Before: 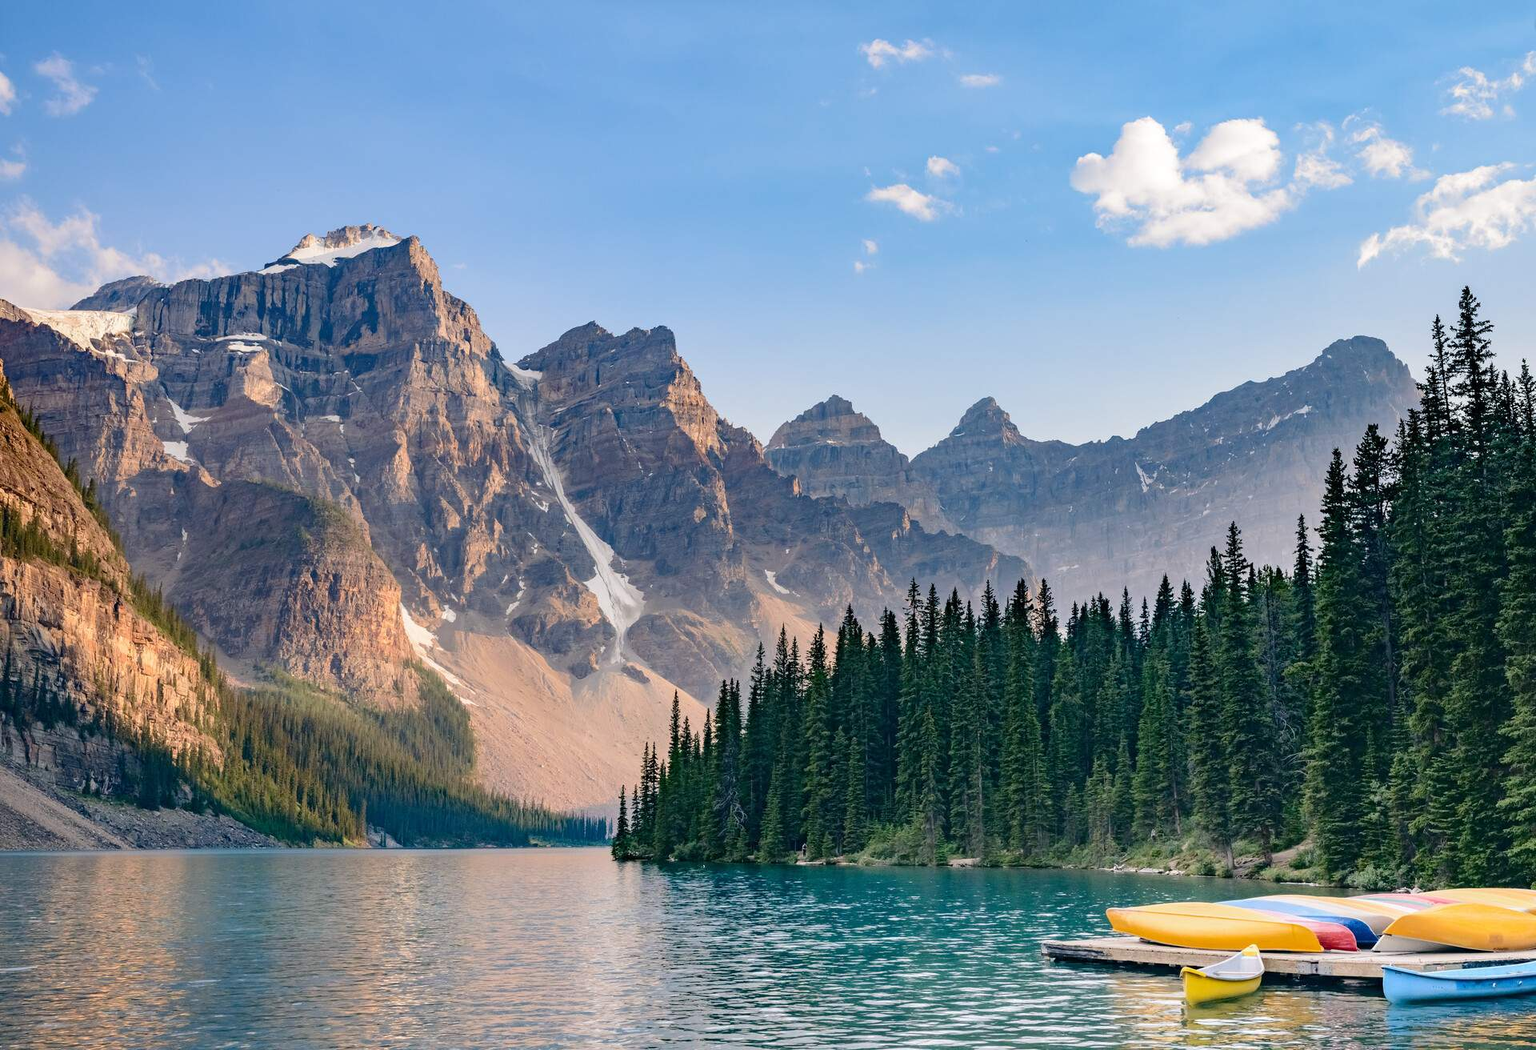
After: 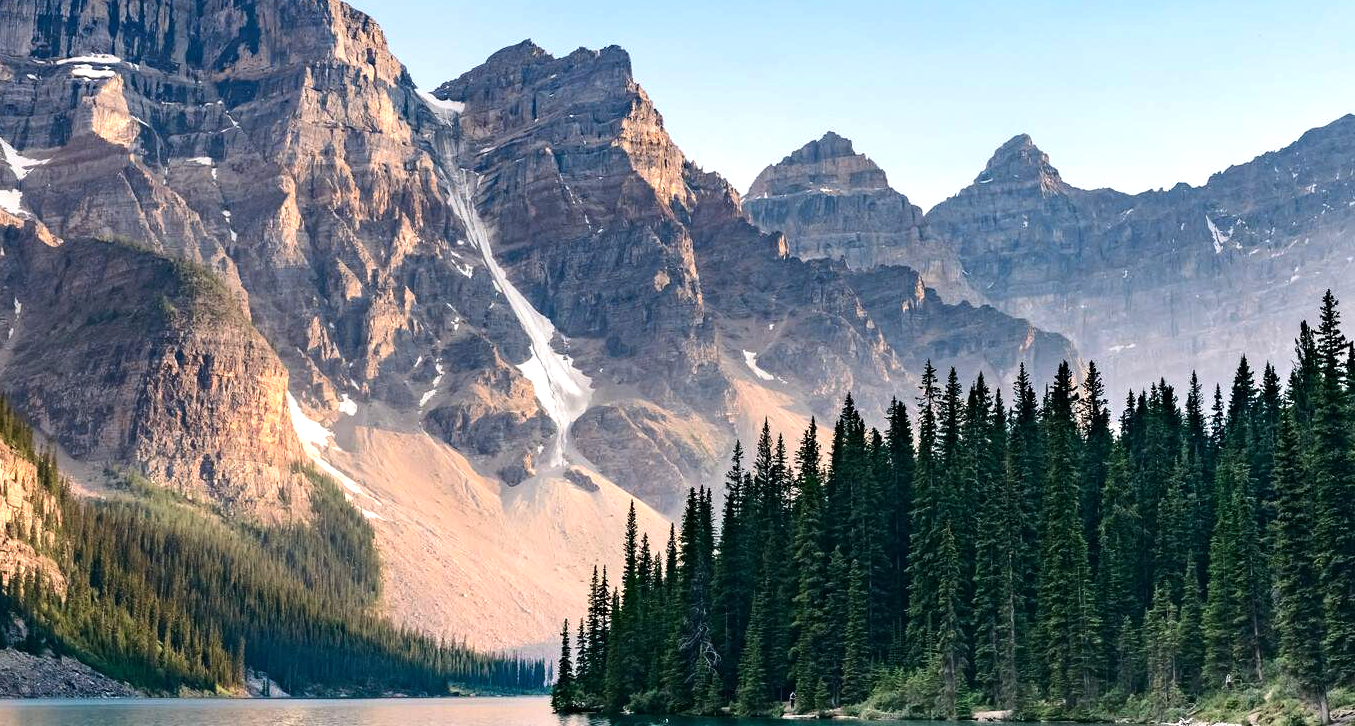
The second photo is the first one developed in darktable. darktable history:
tone equalizer: -8 EV -0.75 EV, -7 EV -0.7 EV, -6 EV -0.6 EV, -5 EV -0.4 EV, -3 EV 0.4 EV, -2 EV 0.6 EV, -1 EV 0.7 EV, +0 EV 0.75 EV, edges refinement/feathering 500, mask exposure compensation -1.57 EV, preserve details no
crop: left 11.123%, top 27.61%, right 18.3%, bottom 17.034%
